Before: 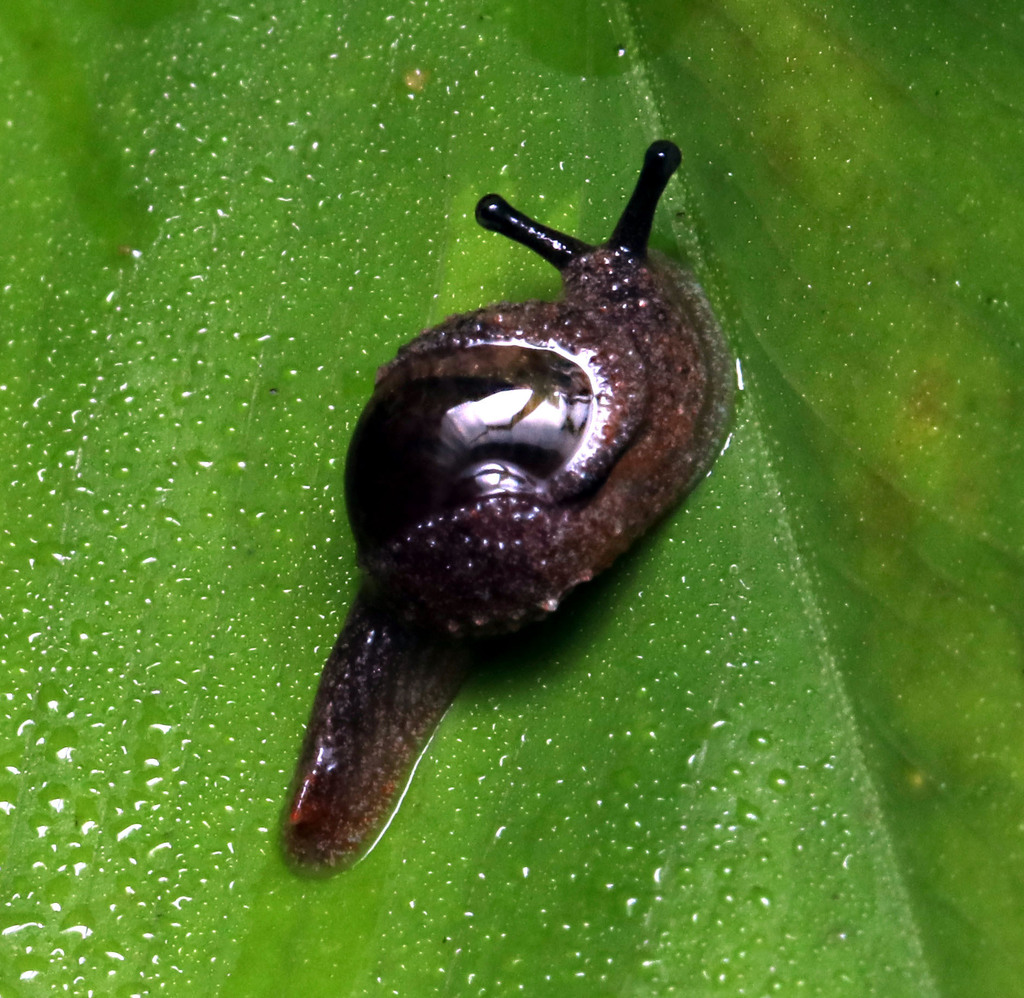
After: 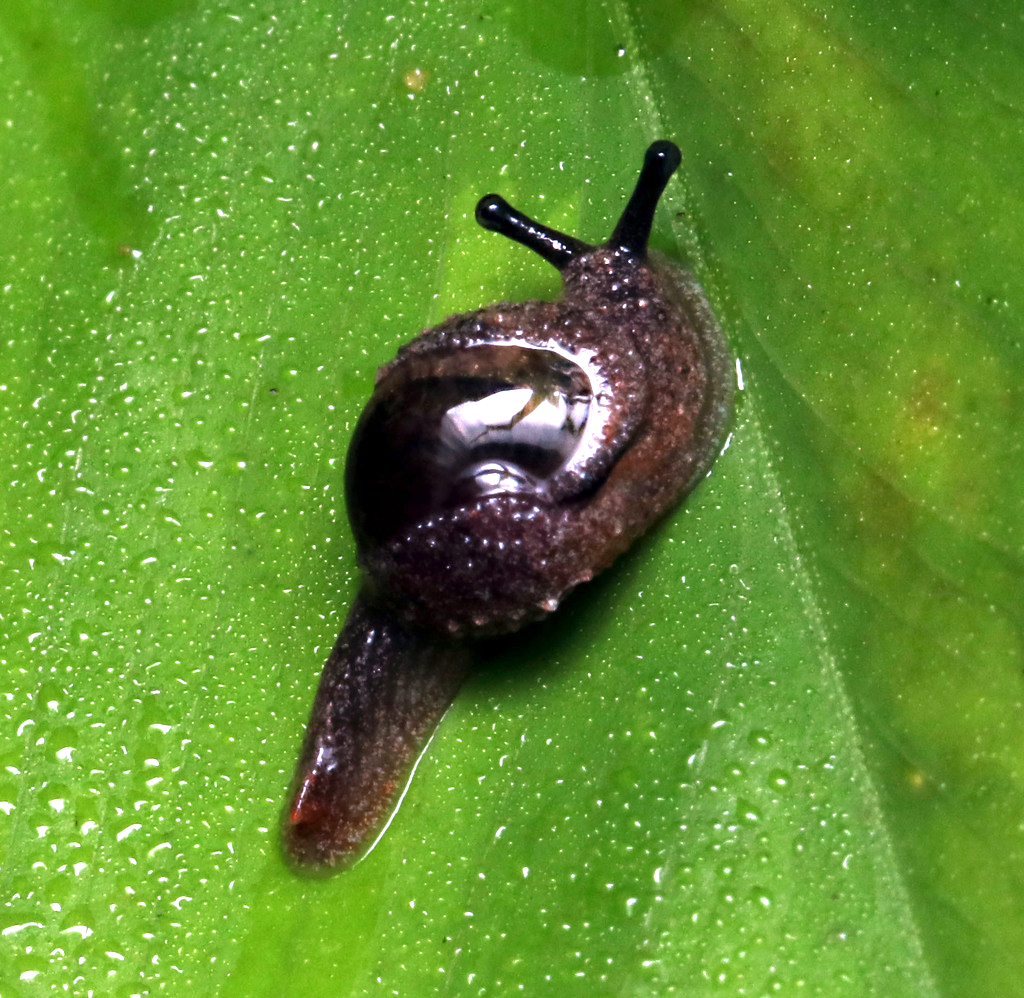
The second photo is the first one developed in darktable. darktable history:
exposure: exposure 0.56 EV, compensate highlight preservation false
